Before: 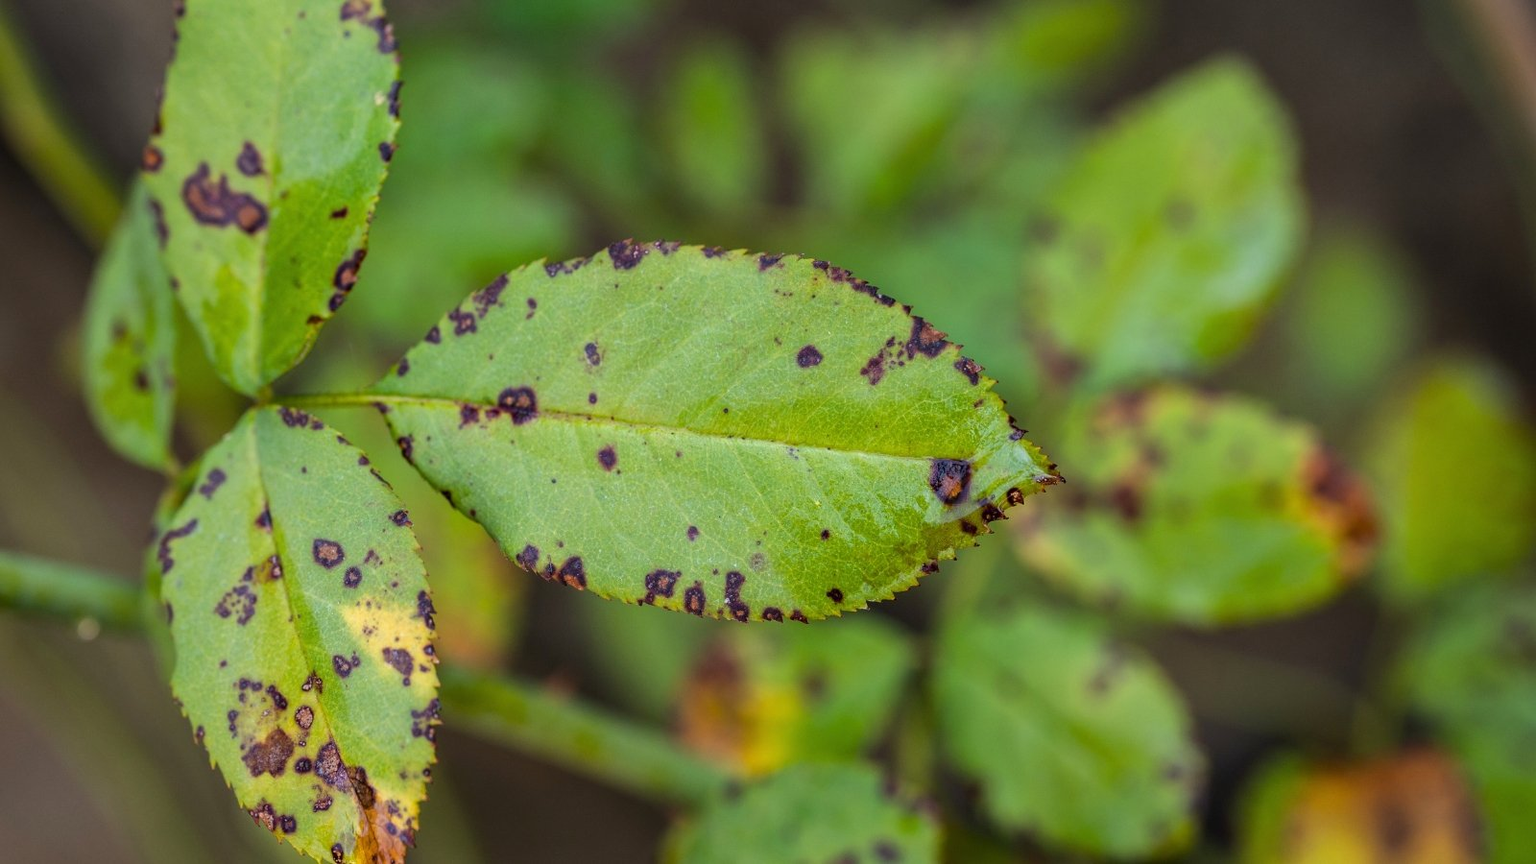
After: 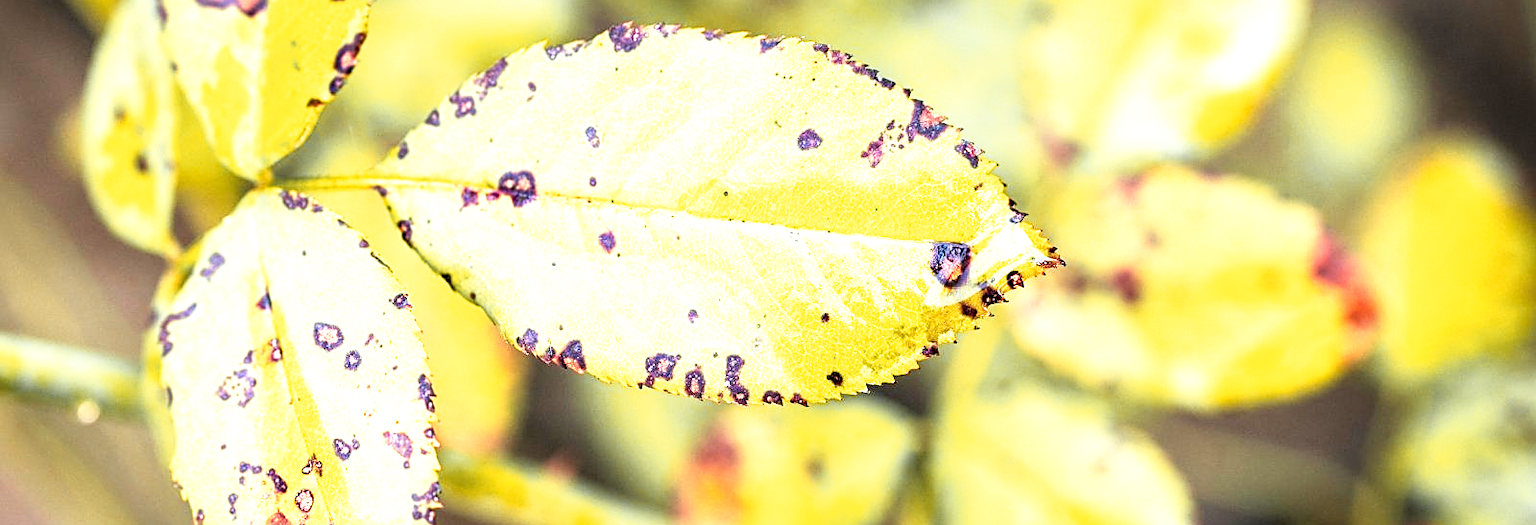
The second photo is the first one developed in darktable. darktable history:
sharpen: on, module defaults
exposure: black level correction 0, exposure 0.596 EV, compensate exposure bias true, compensate highlight preservation false
crop and rotate: top 25.172%, bottom 14.017%
base curve: curves: ch0 [(0, 0) (0.495, 0.917) (1, 1)], preserve colors none
tone equalizer: -8 EV -0.754 EV, -7 EV -0.703 EV, -6 EV -0.597 EV, -5 EV -0.377 EV, -3 EV 0.378 EV, -2 EV 0.6 EV, -1 EV 0.693 EV, +0 EV 0.762 EV
color zones: curves: ch1 [(0.29, 0.492) (0.373, 0.185) (0.509, 0.481)]; ch2 [(0.25, 0.462) (0.749, 0.457)], mix 24.8%
local contrast: highlights 107%, shadows 100%, detail 119%, midtone range 0.2
